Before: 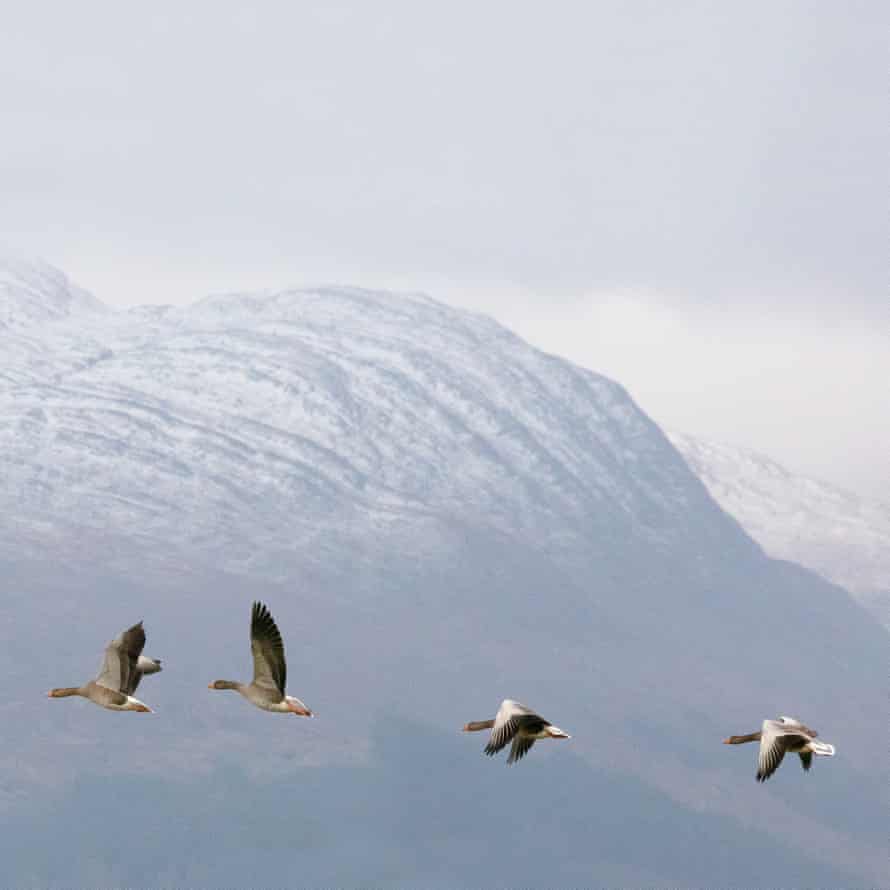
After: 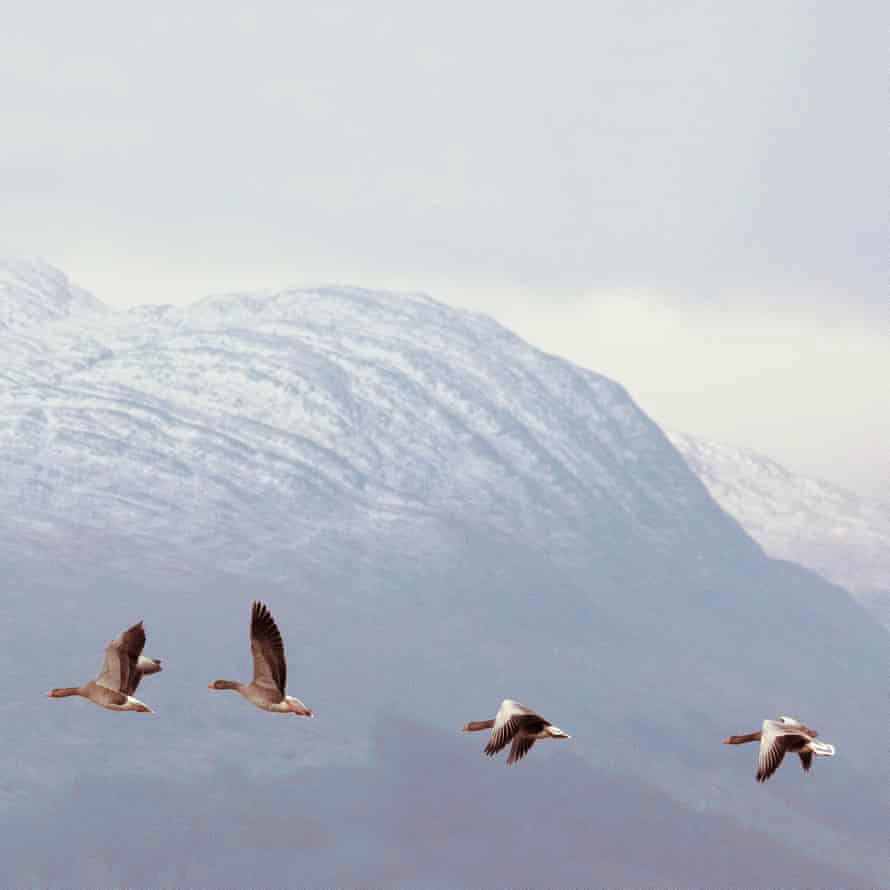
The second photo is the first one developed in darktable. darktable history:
split-toning: shadows › hue 360°
tone equalizer: on, module defaults
